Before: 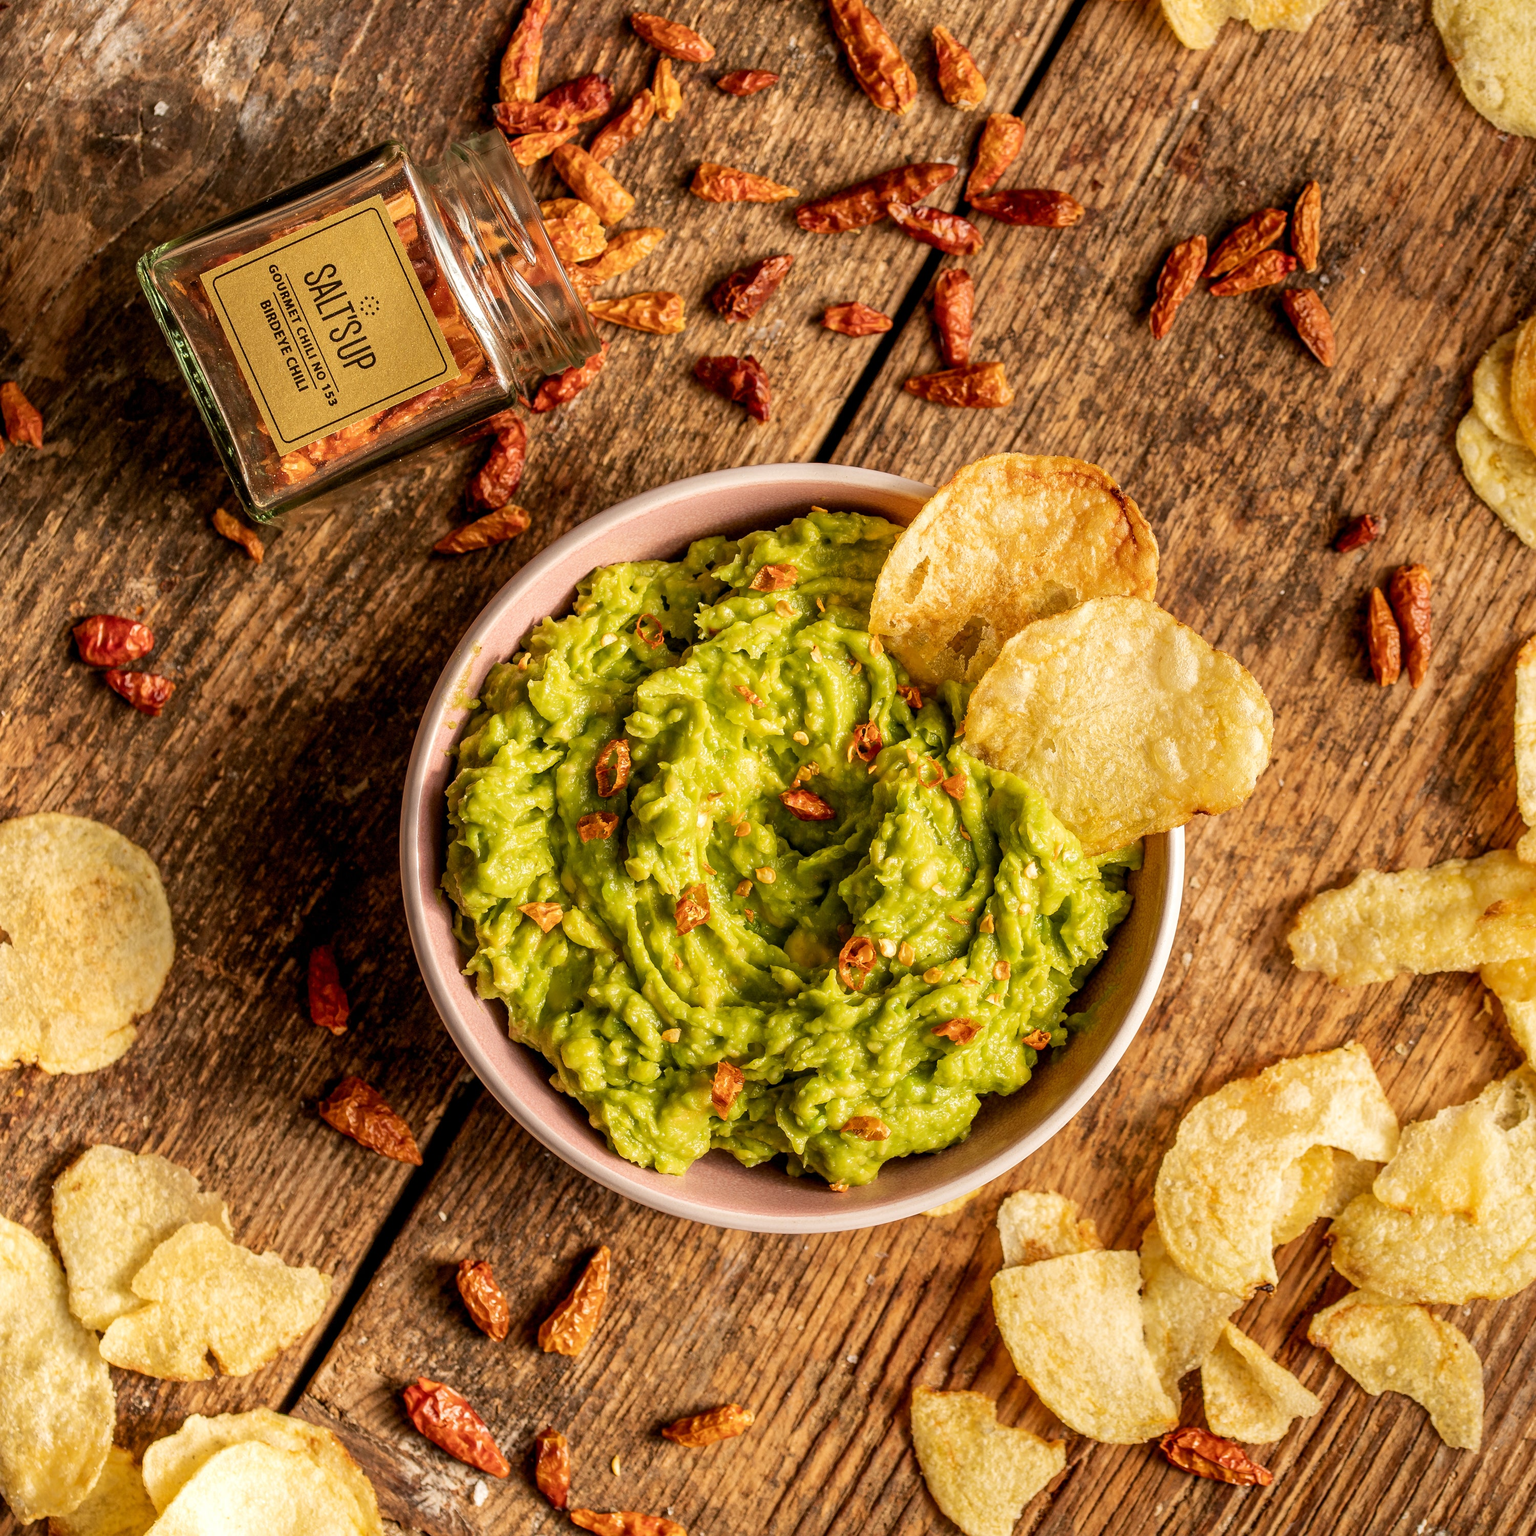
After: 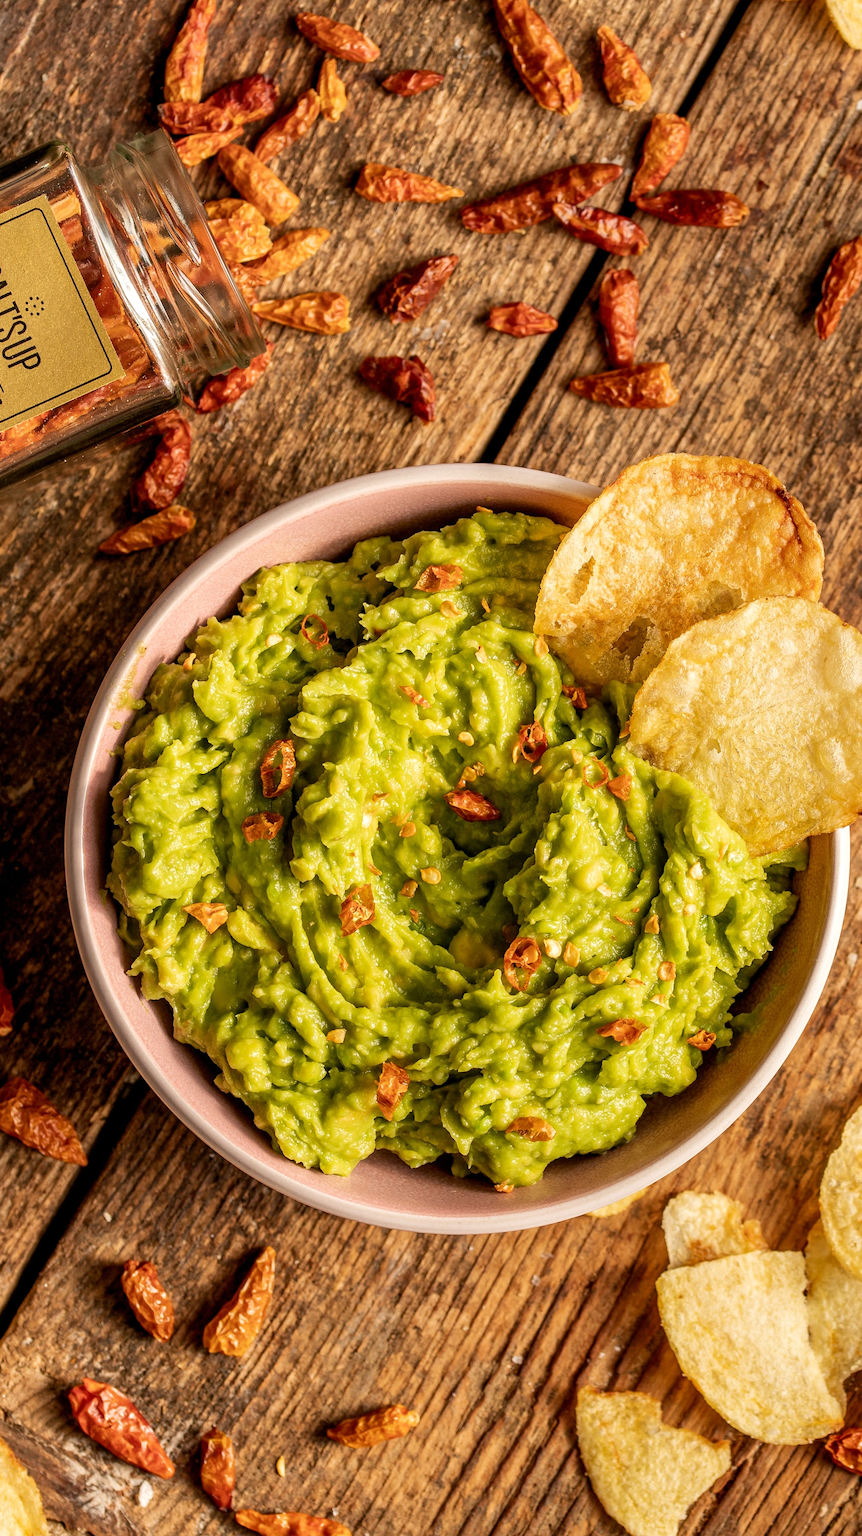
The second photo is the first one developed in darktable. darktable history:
crop: left 21.859%, right 21.981%, bottom 0.012%
tone equalizer: on, module defaults
